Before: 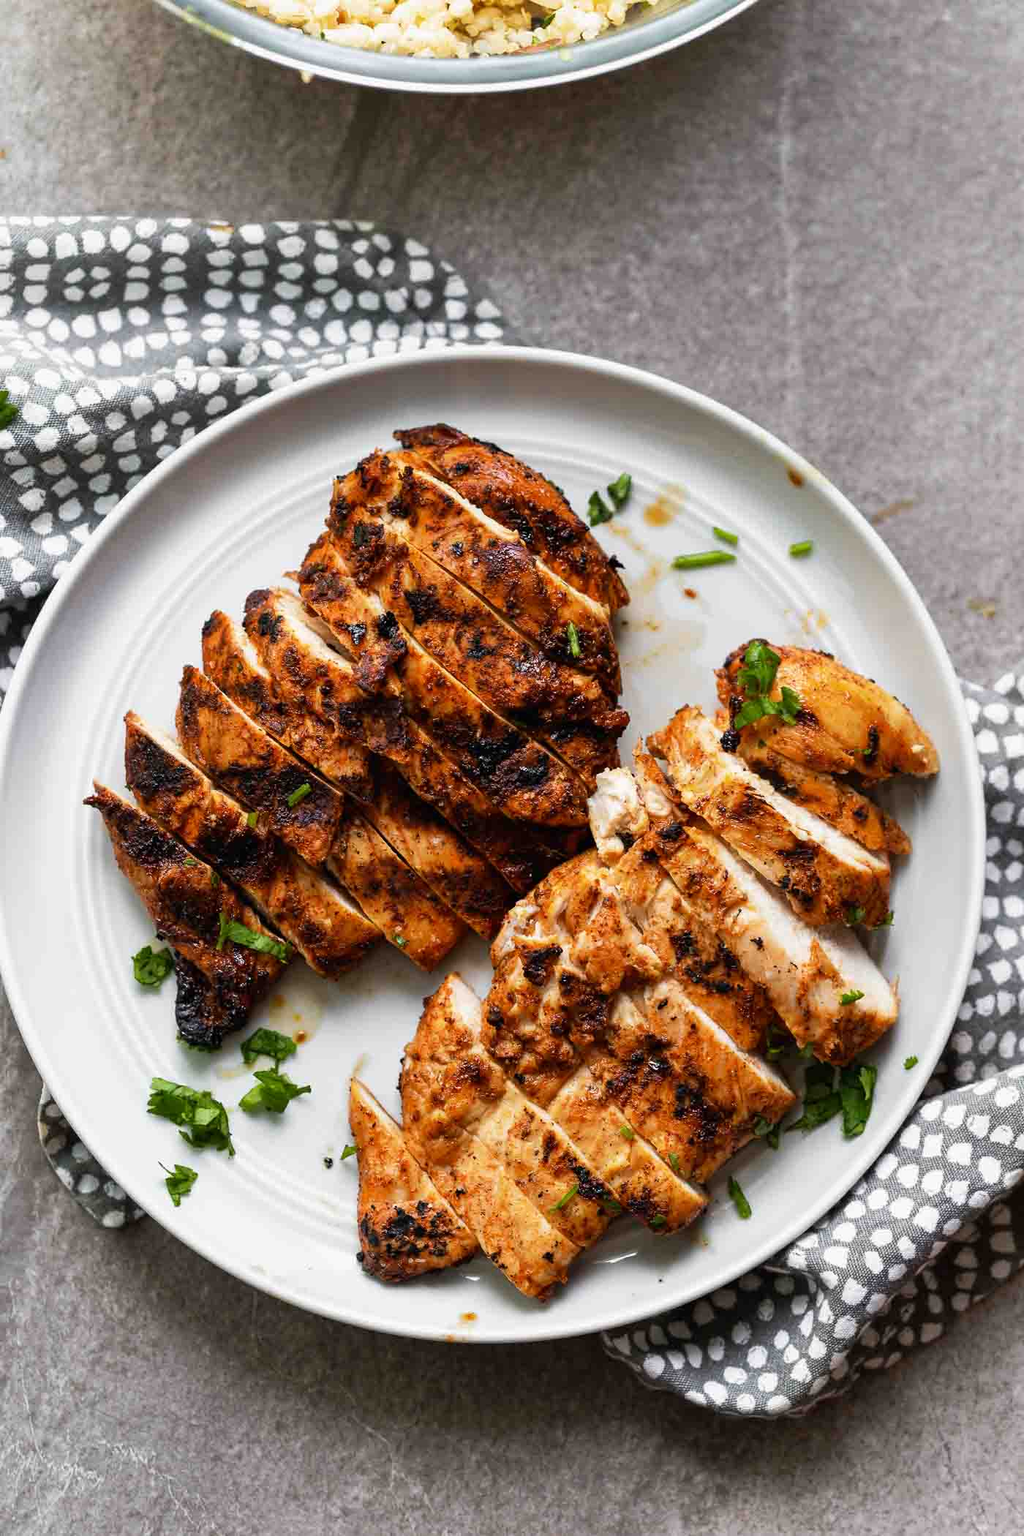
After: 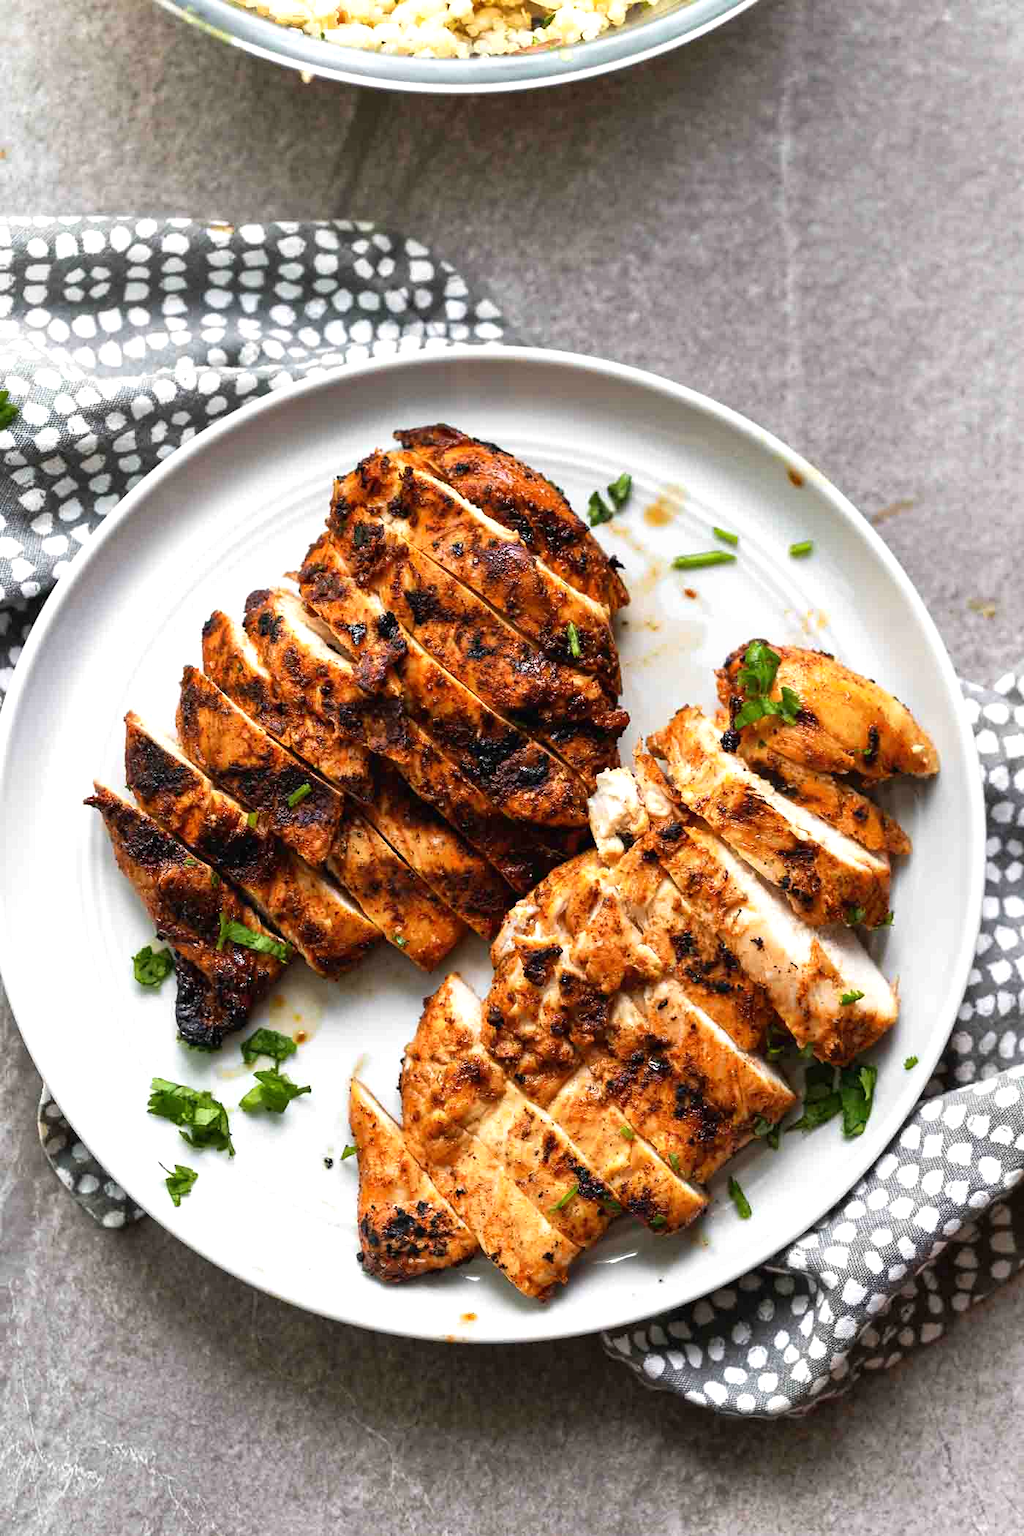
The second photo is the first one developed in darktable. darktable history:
exposure: black level correction 0, exposure 0.396 EV, compensate highlight preservation false
